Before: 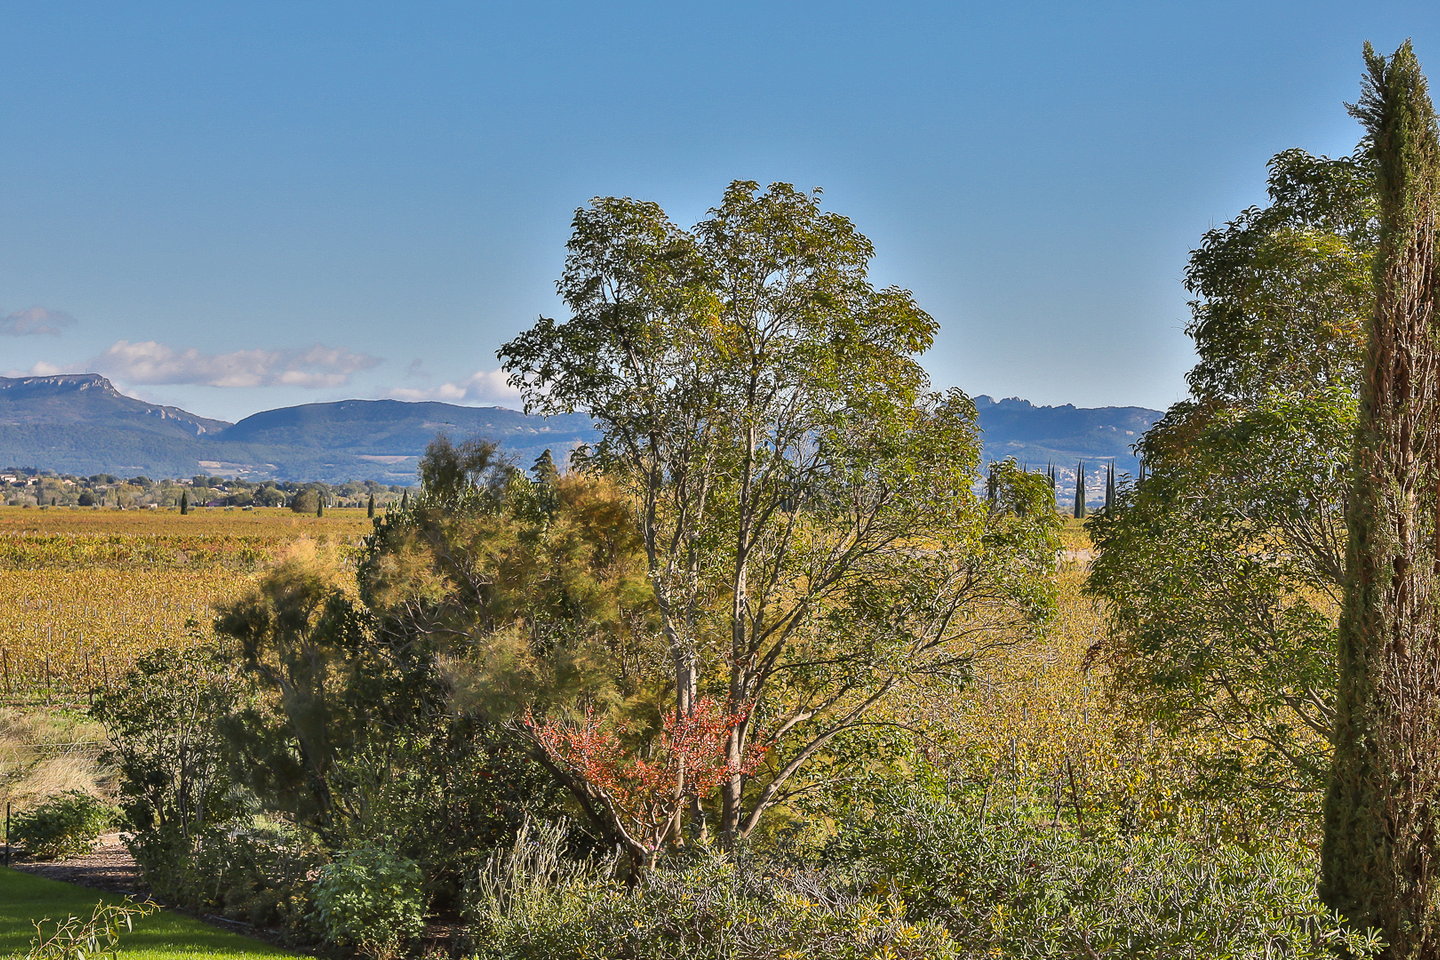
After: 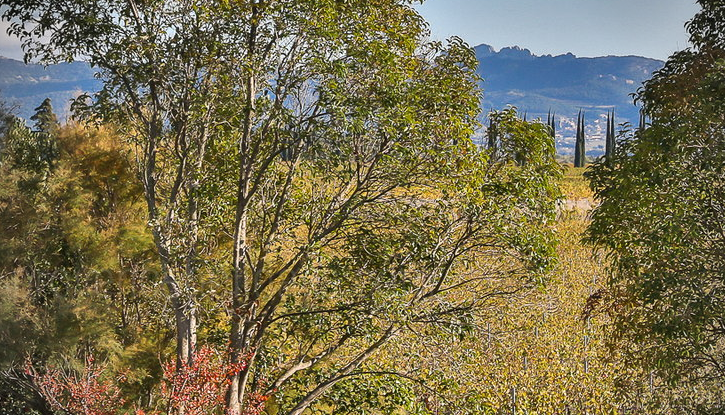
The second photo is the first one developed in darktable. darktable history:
crop: left 34.755%, top 36.632%, right 14.845%, bottom 20.106%
vignetting: on, module defaults
